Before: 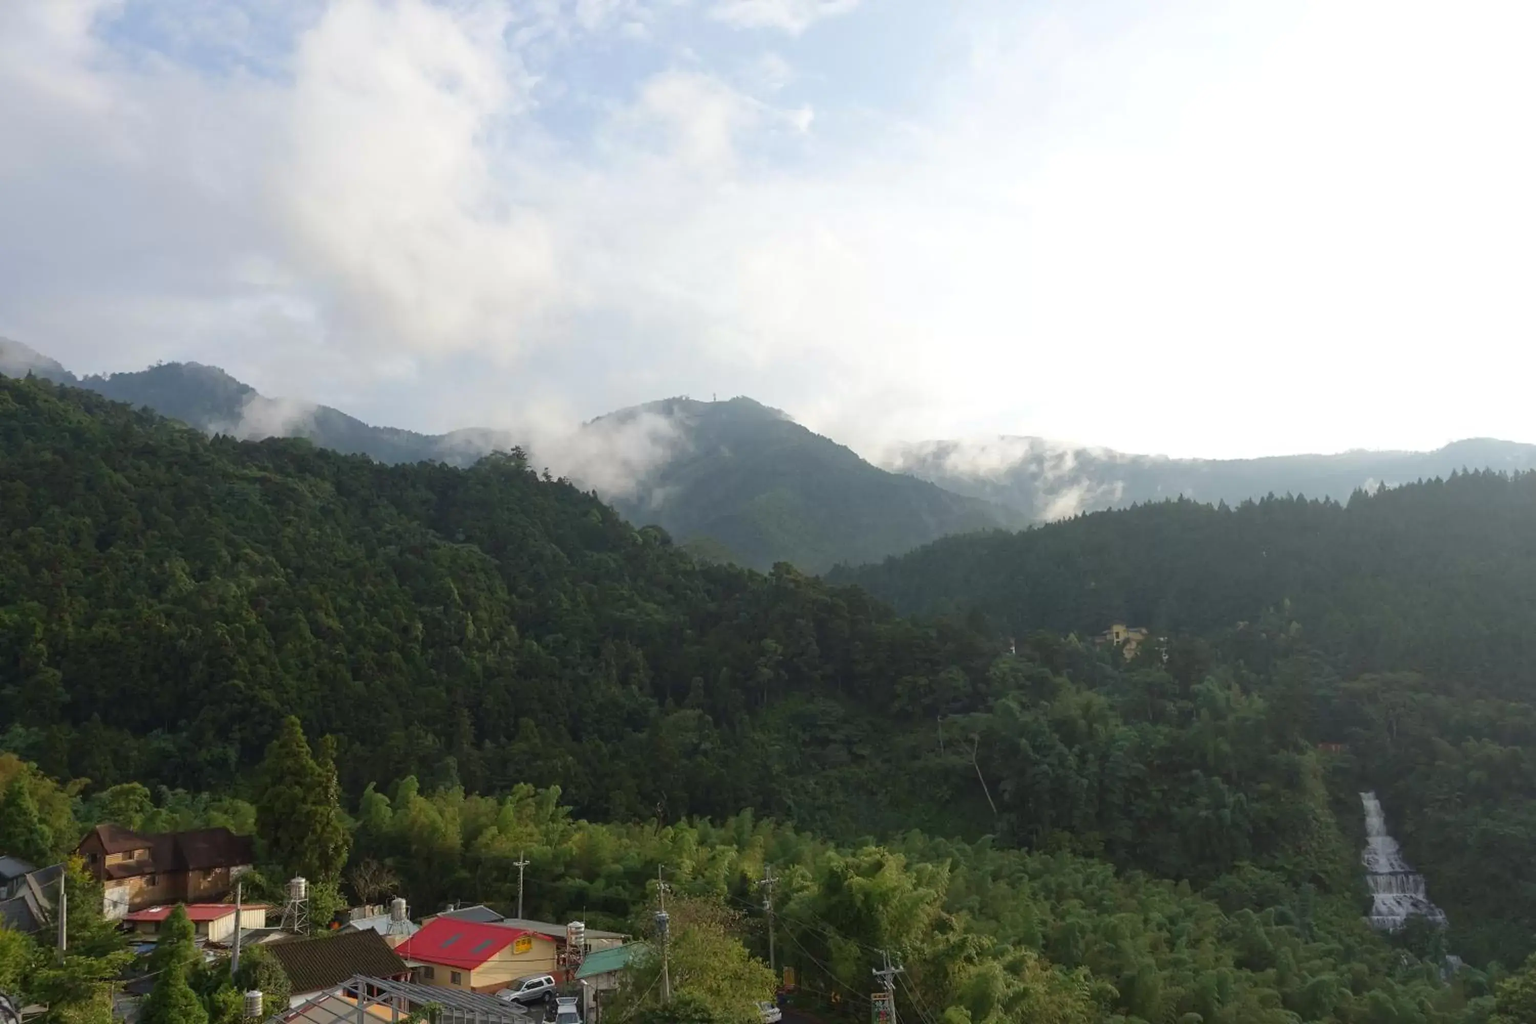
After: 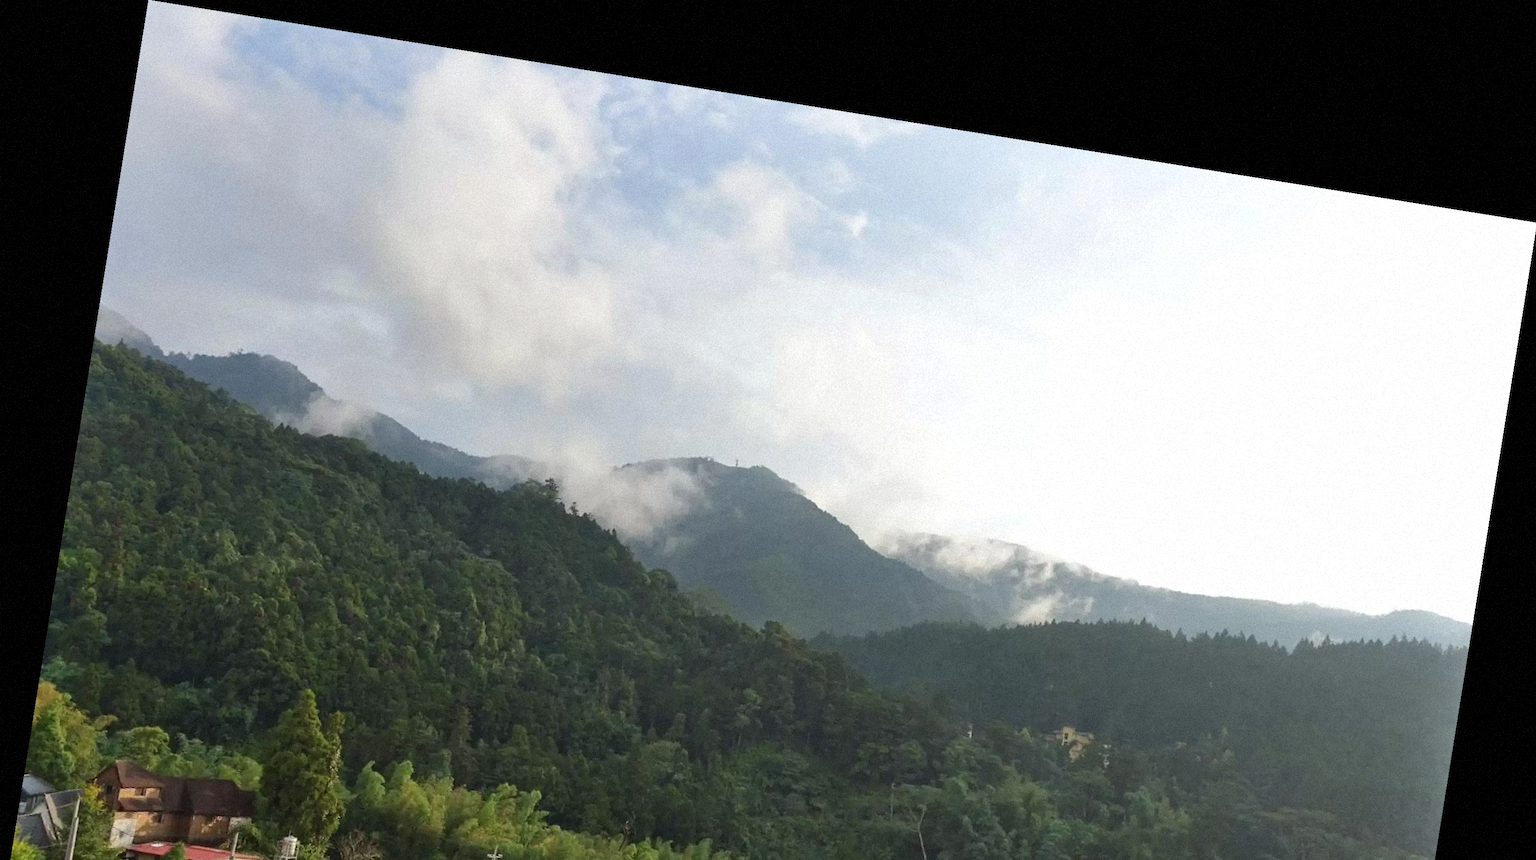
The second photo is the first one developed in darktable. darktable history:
rotate and perspective: rotation 9.12°, automatic cropping off
color balance: on, module defaults
grain: mid-tones bias 0%
crop: bottom 24.988%
shadows and highlights: shadows 49, highlights -41, soften with gaussian
